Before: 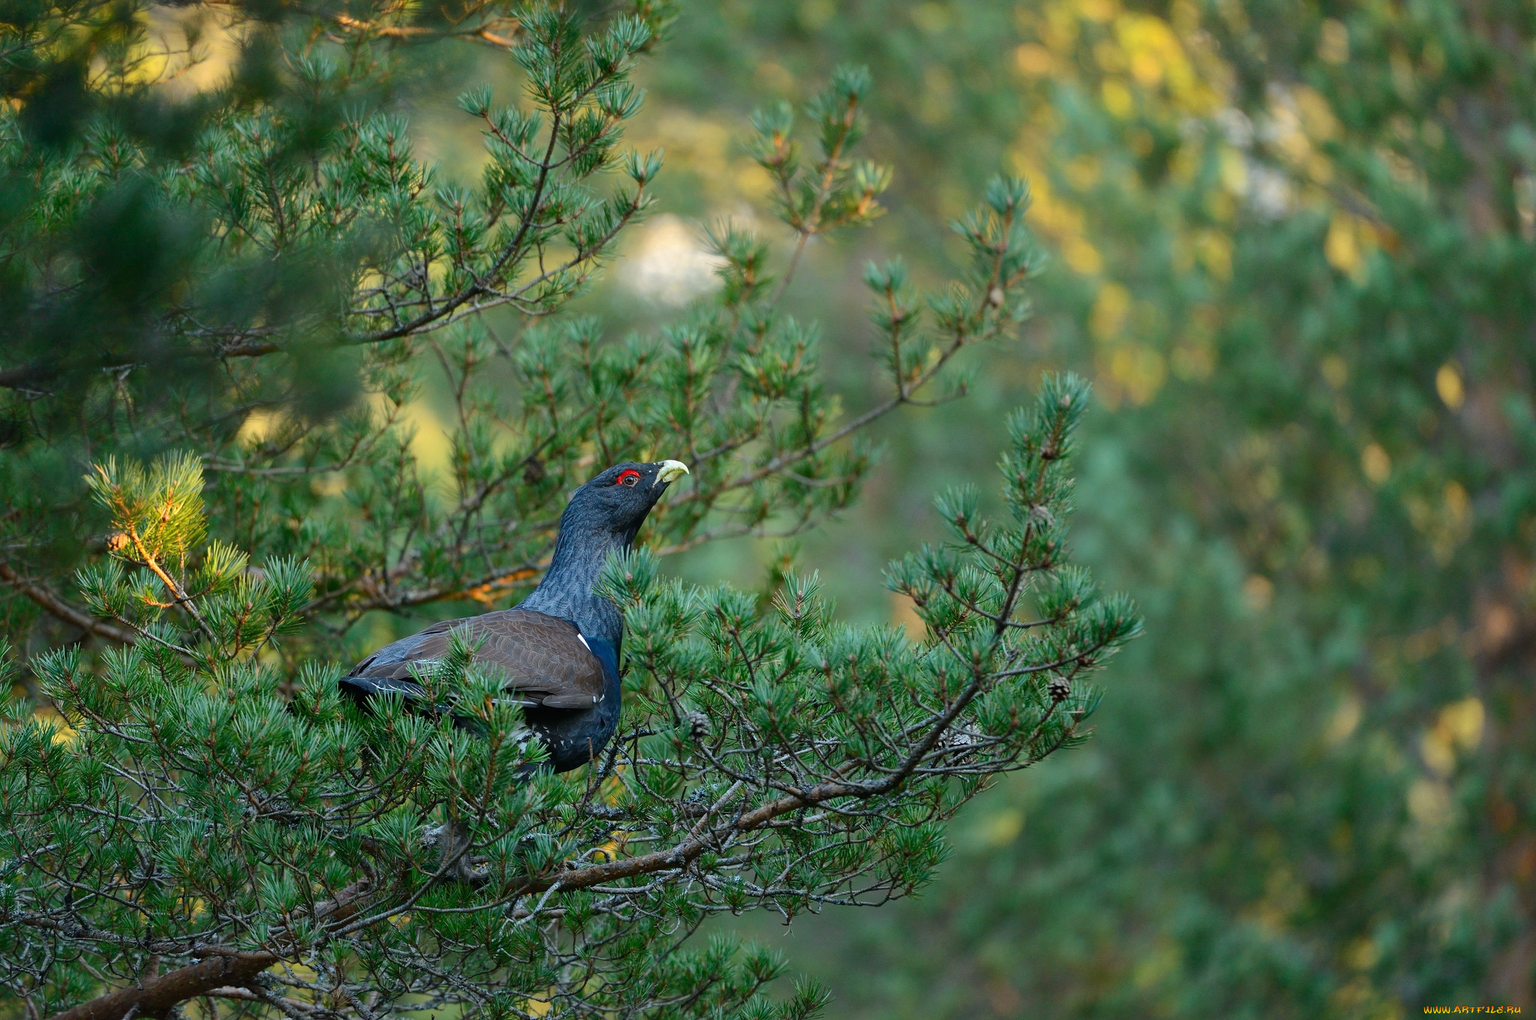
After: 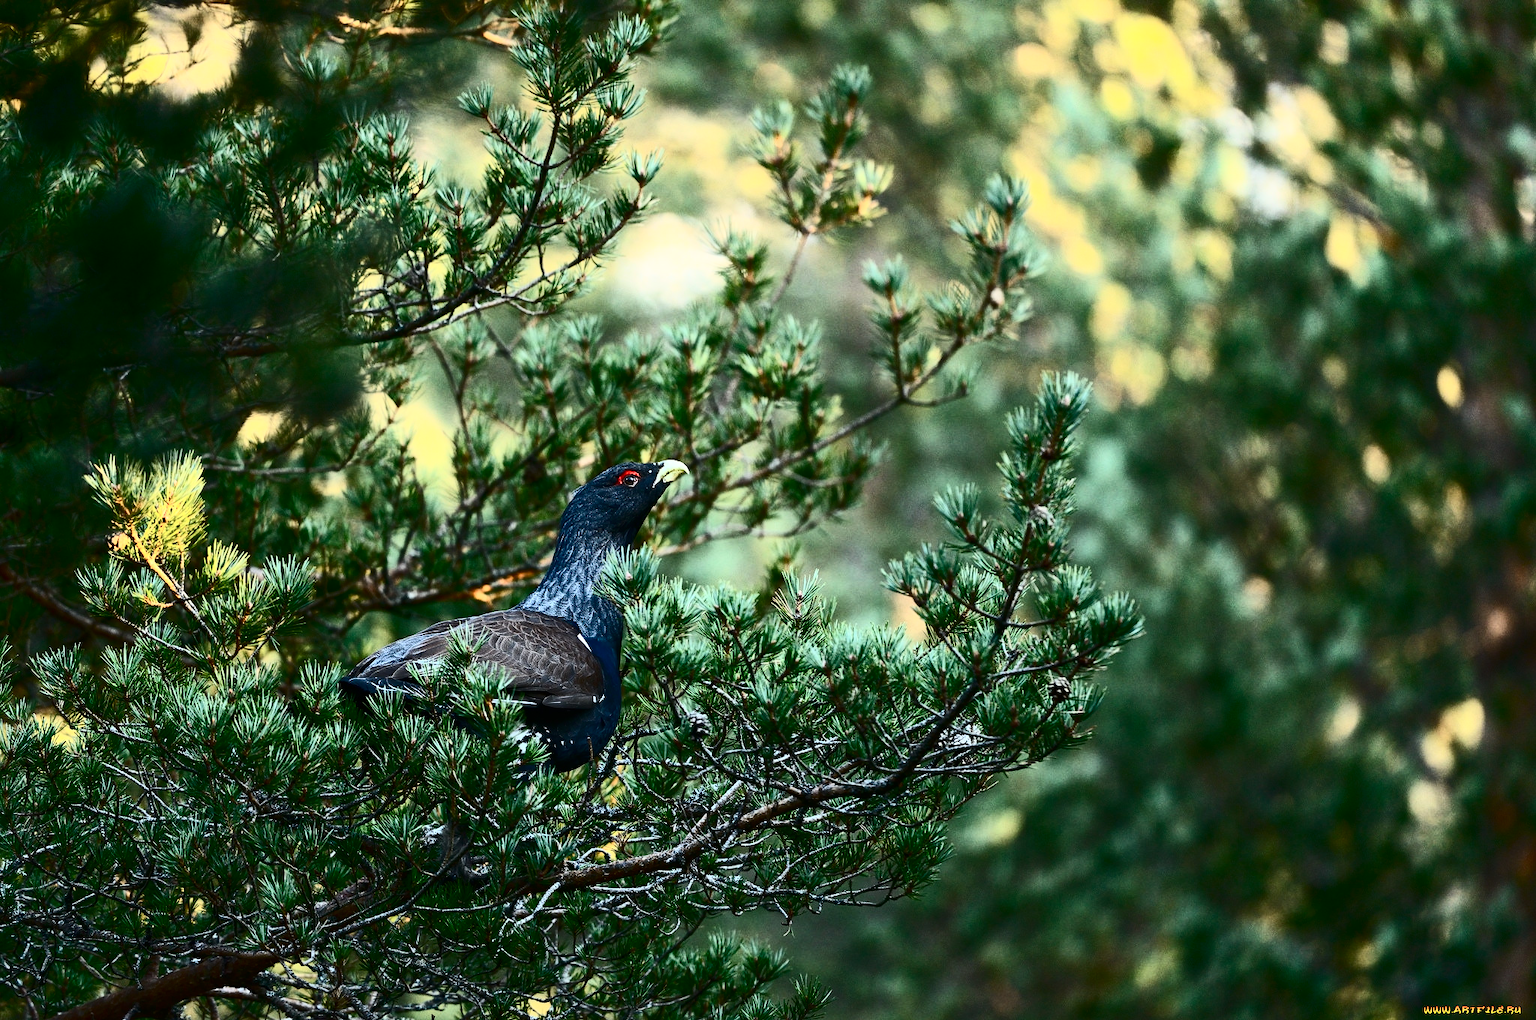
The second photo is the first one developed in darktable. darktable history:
contrast brightness saturation: contrast 0.911, brightness 0.201
